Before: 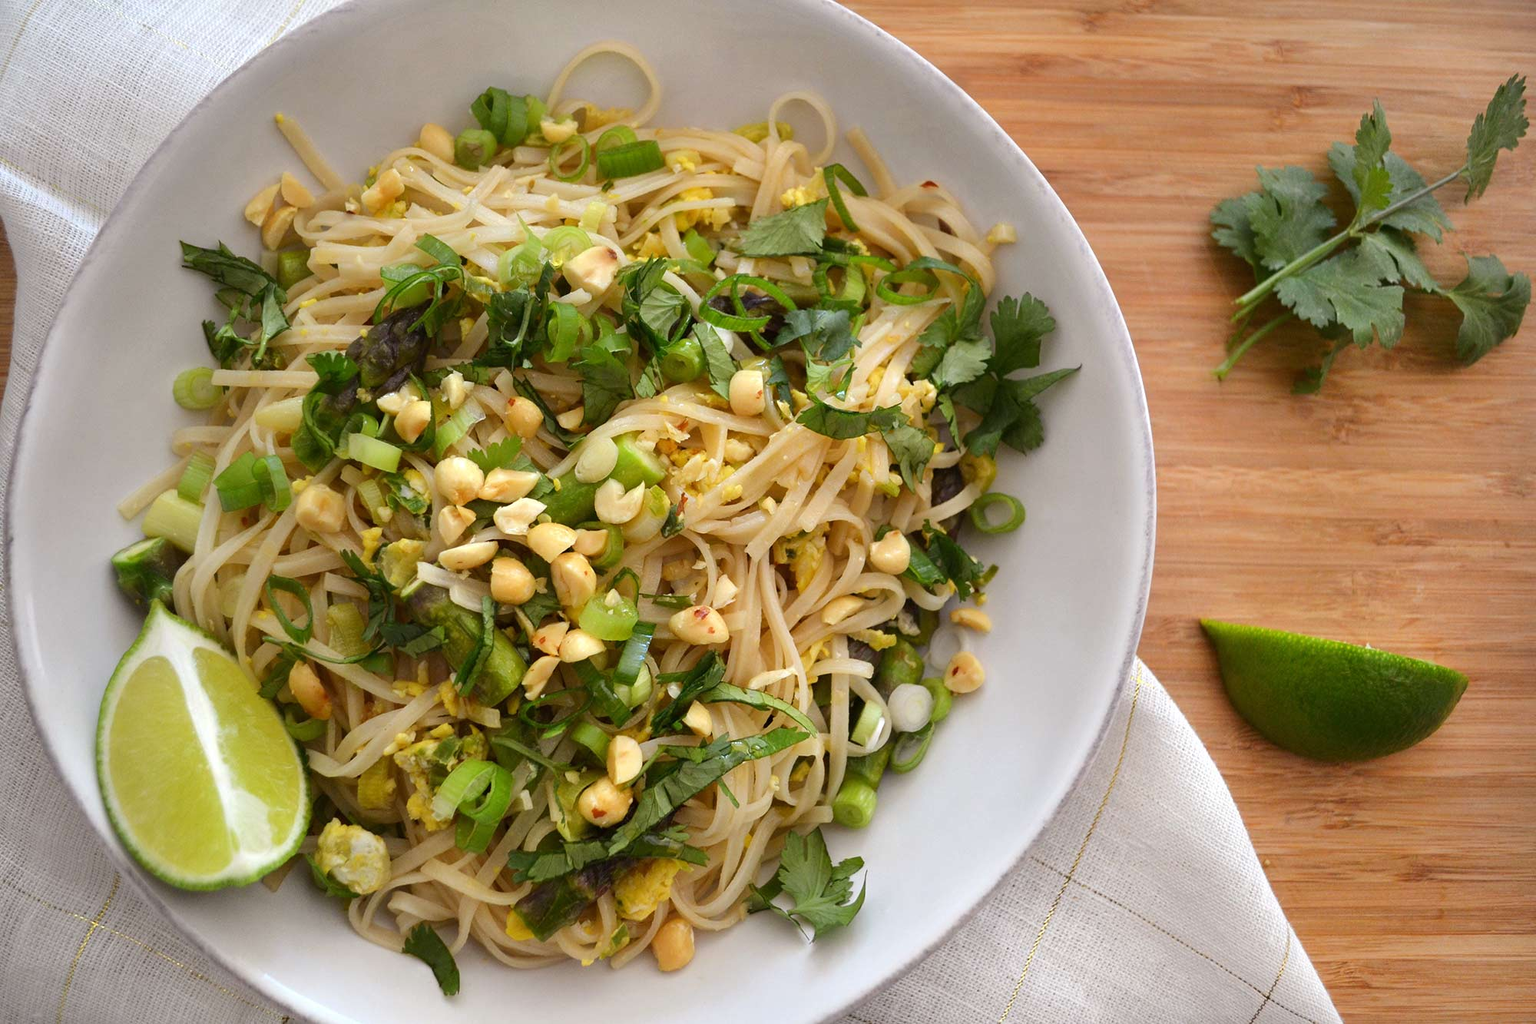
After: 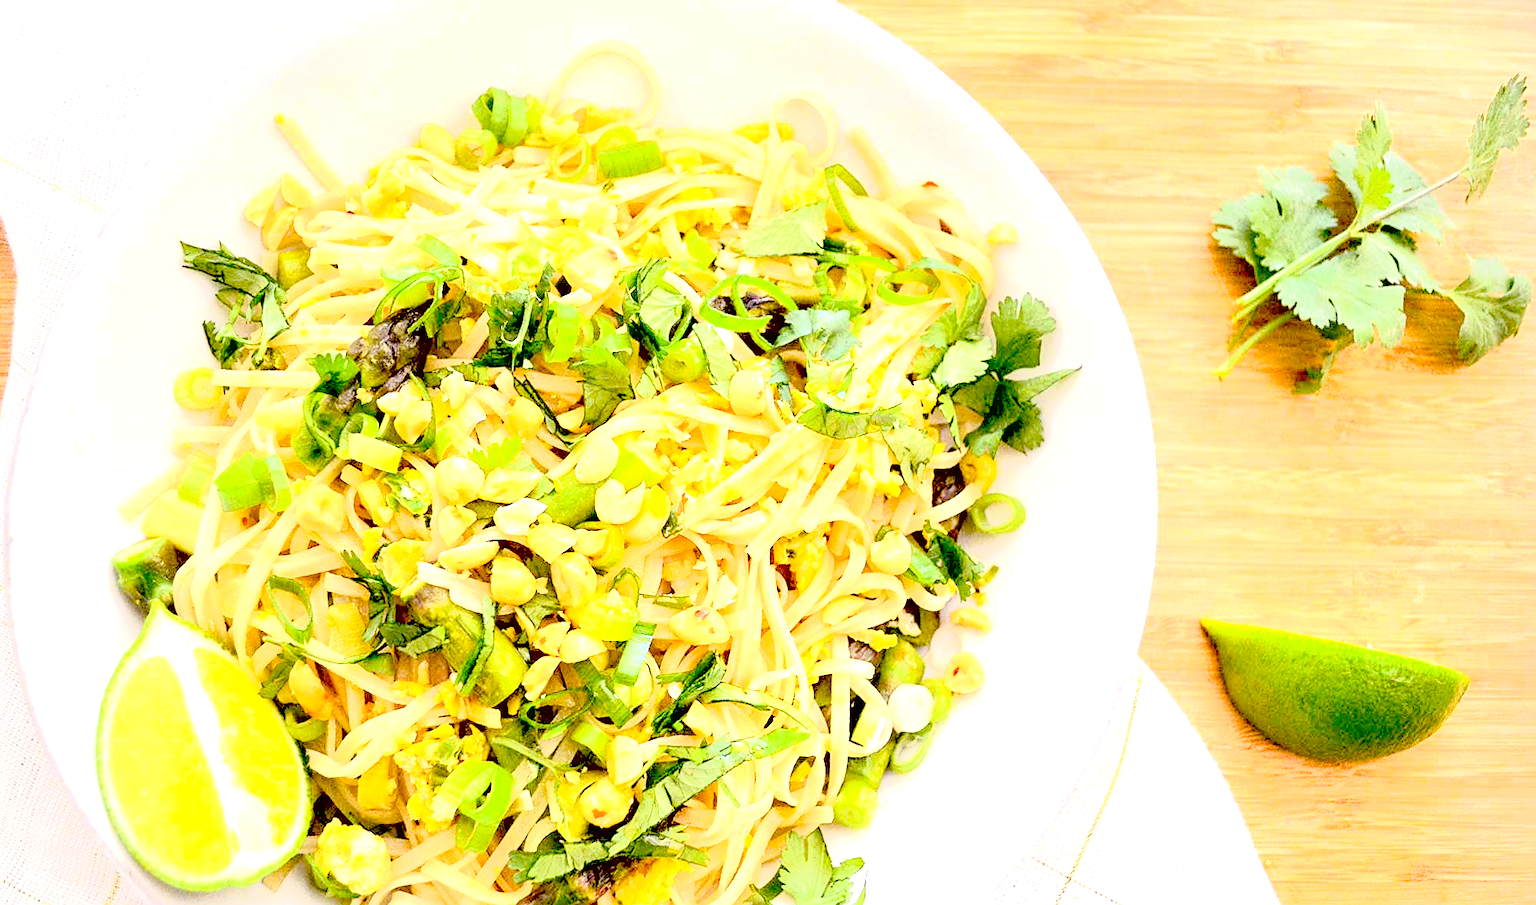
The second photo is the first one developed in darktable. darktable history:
exposure: black level correction 0.015, exposure 1.79 EV, compensate highlight preservation false
crop and rotate: top 0%, bottom 11.539%
sharpen: on, module defaults
tone curve: curves: ch0 [(0, 0) (0.003, 0.195) (0.011, 0.161) (0.025, 0.21) (0.044, 0.24) (0.069, 0.254) (0.1, 0.283) (0.136, 0.347) (0.177, 0.412) (0.224, 0.455) (0.277, 0.531) (0.335, 0.606) (0.399, 0.679) (0.468, 0.748) (0.543, 0.814) (0.623, 0.876) (0.709, 0.927) (0.801, 0.949) (0.898, 0.962) (1, 1)], color space Lab, independent channels, preserve colors none
